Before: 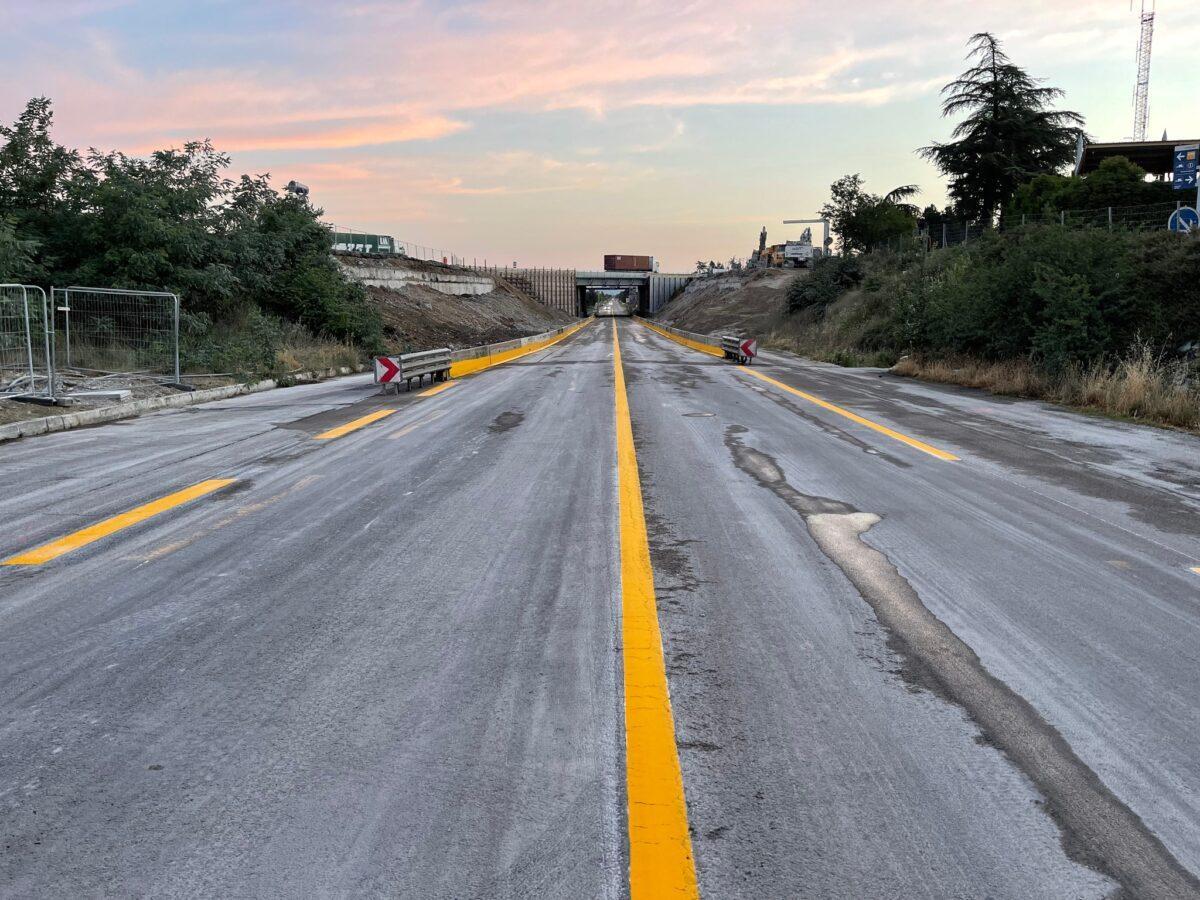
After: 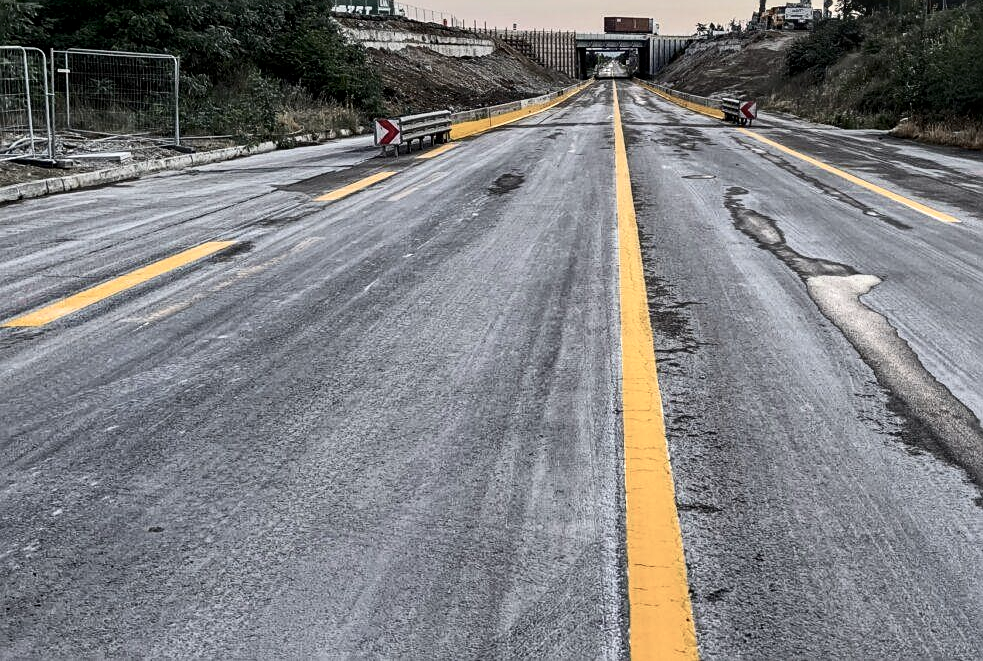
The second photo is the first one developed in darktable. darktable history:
local contrast: on, module defaults
exposure: exposure -0.04 EV, compensate highlight preservation false
sharpen: on, module defaults
crop: top 26.46%, right 18.038%
contrast brightness saturation: contrast 0.247, saturation -0.324
